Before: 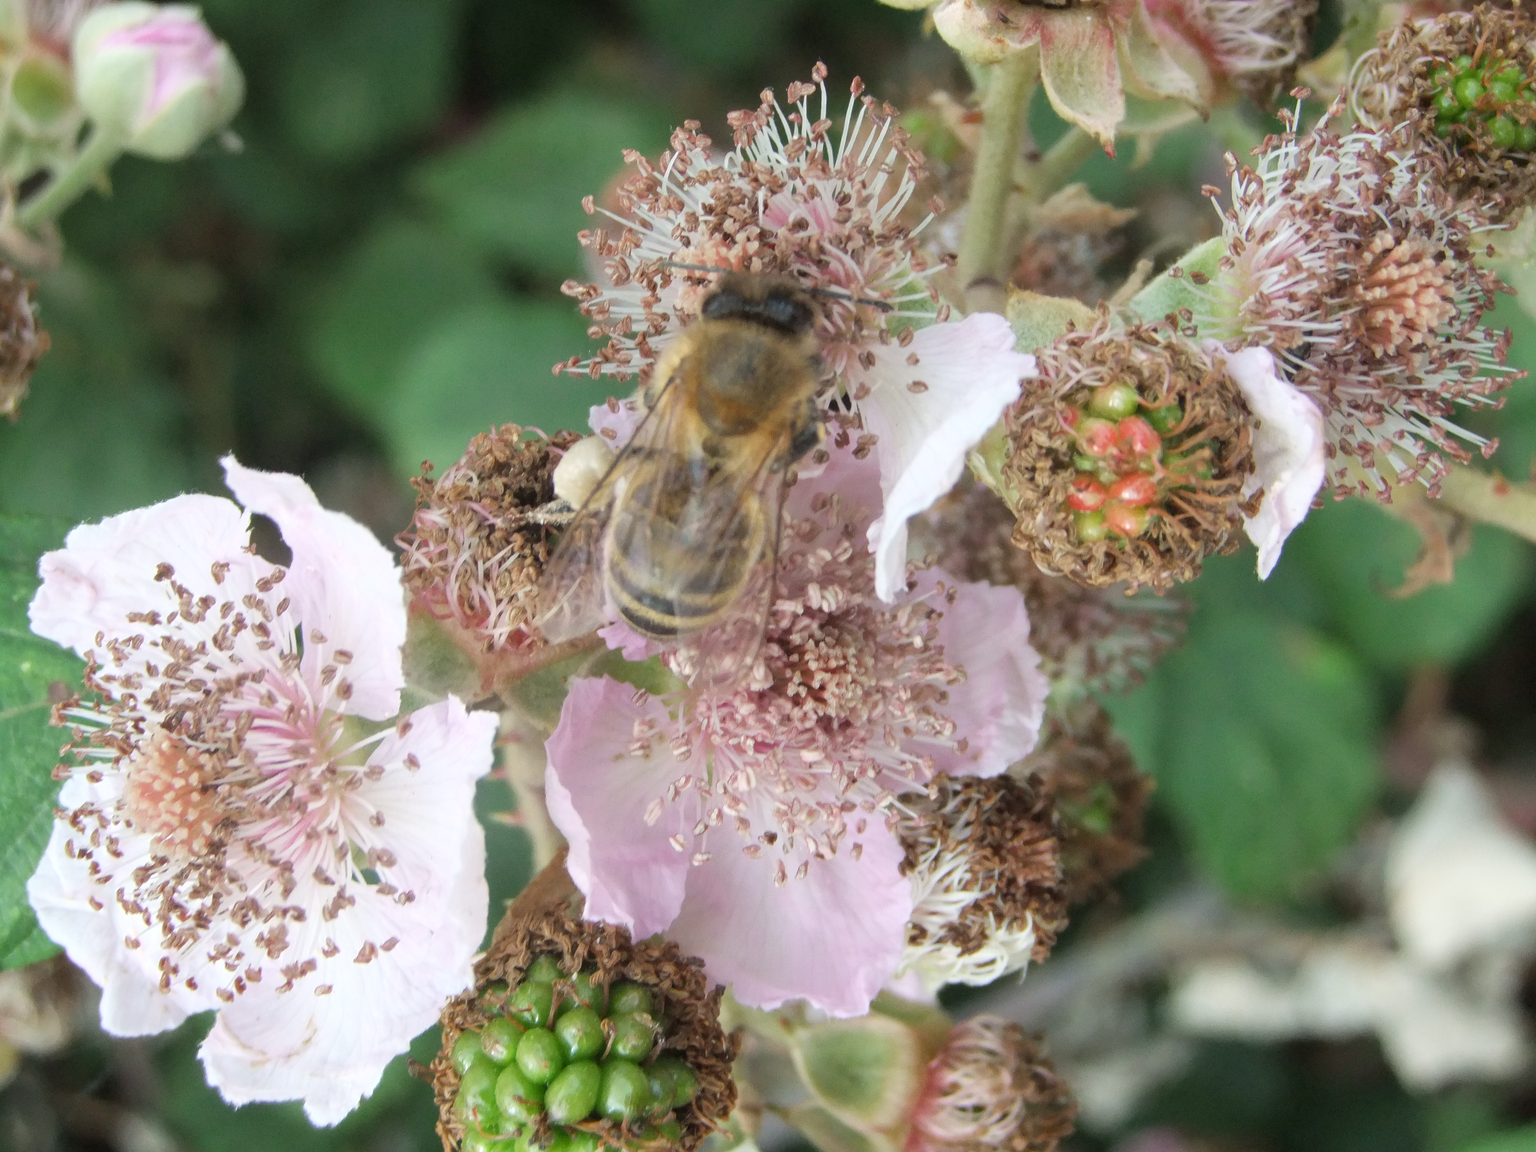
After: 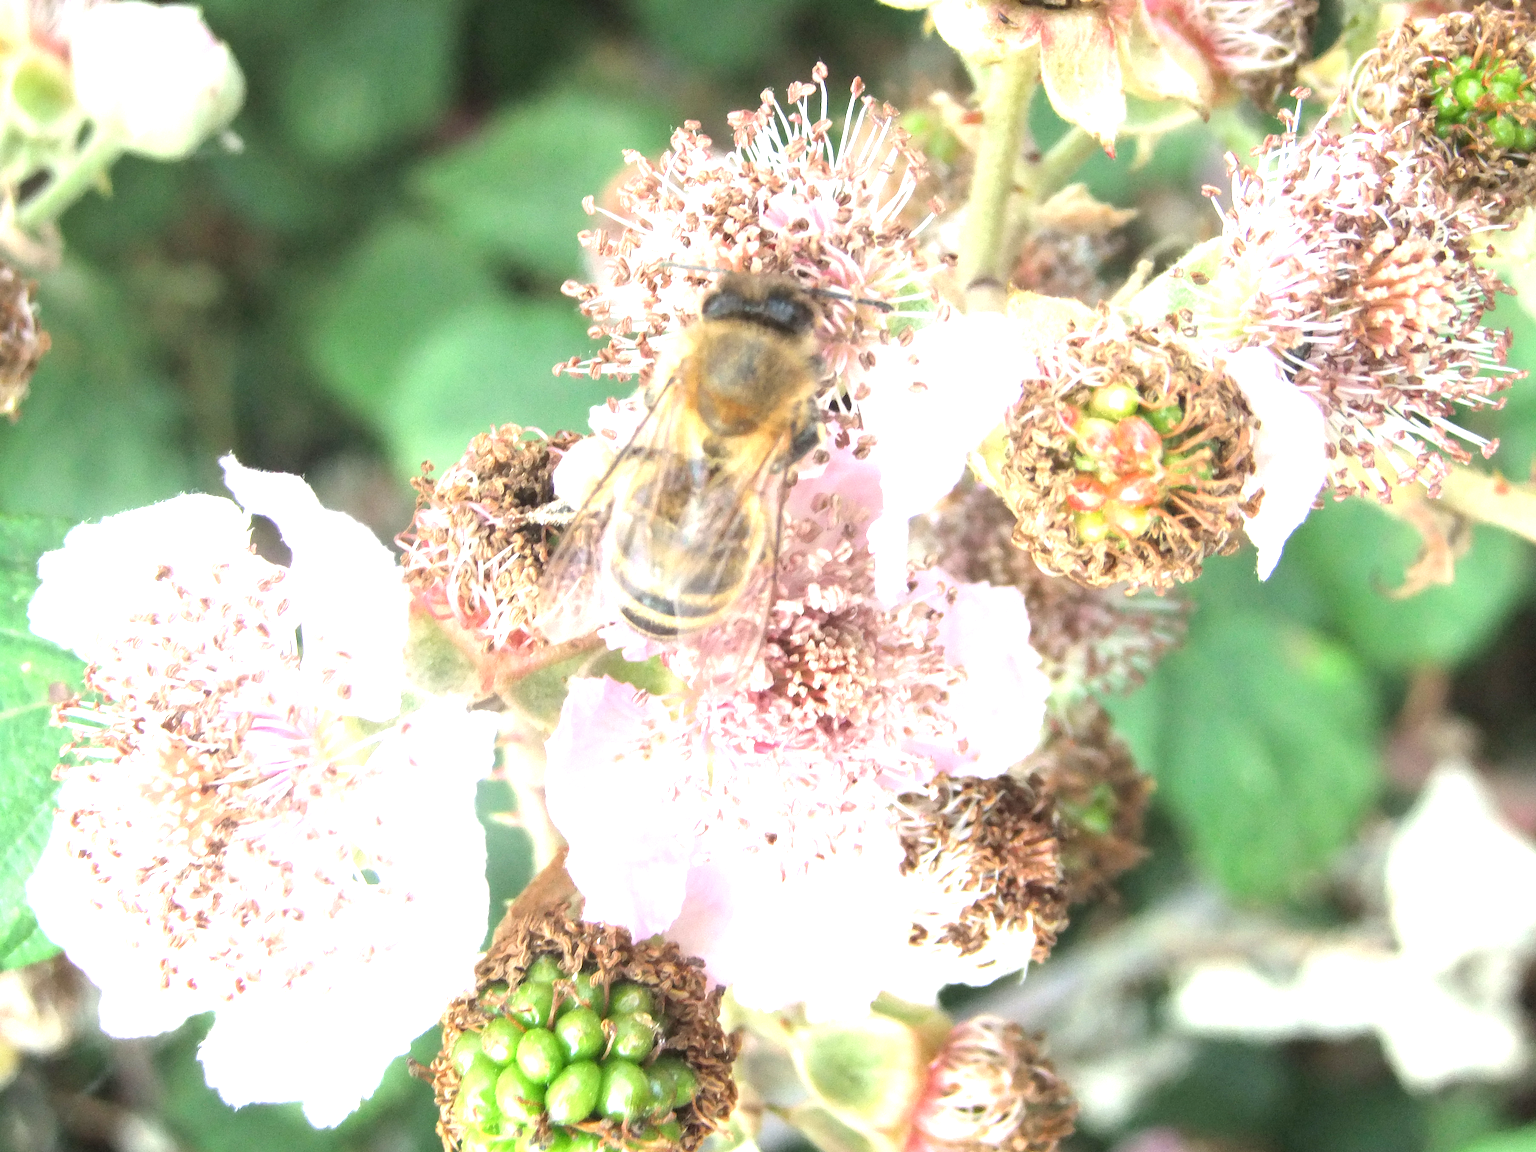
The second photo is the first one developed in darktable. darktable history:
exposure: black level correction 0, exposure 1.568 EV, compensate highlight preservation false
